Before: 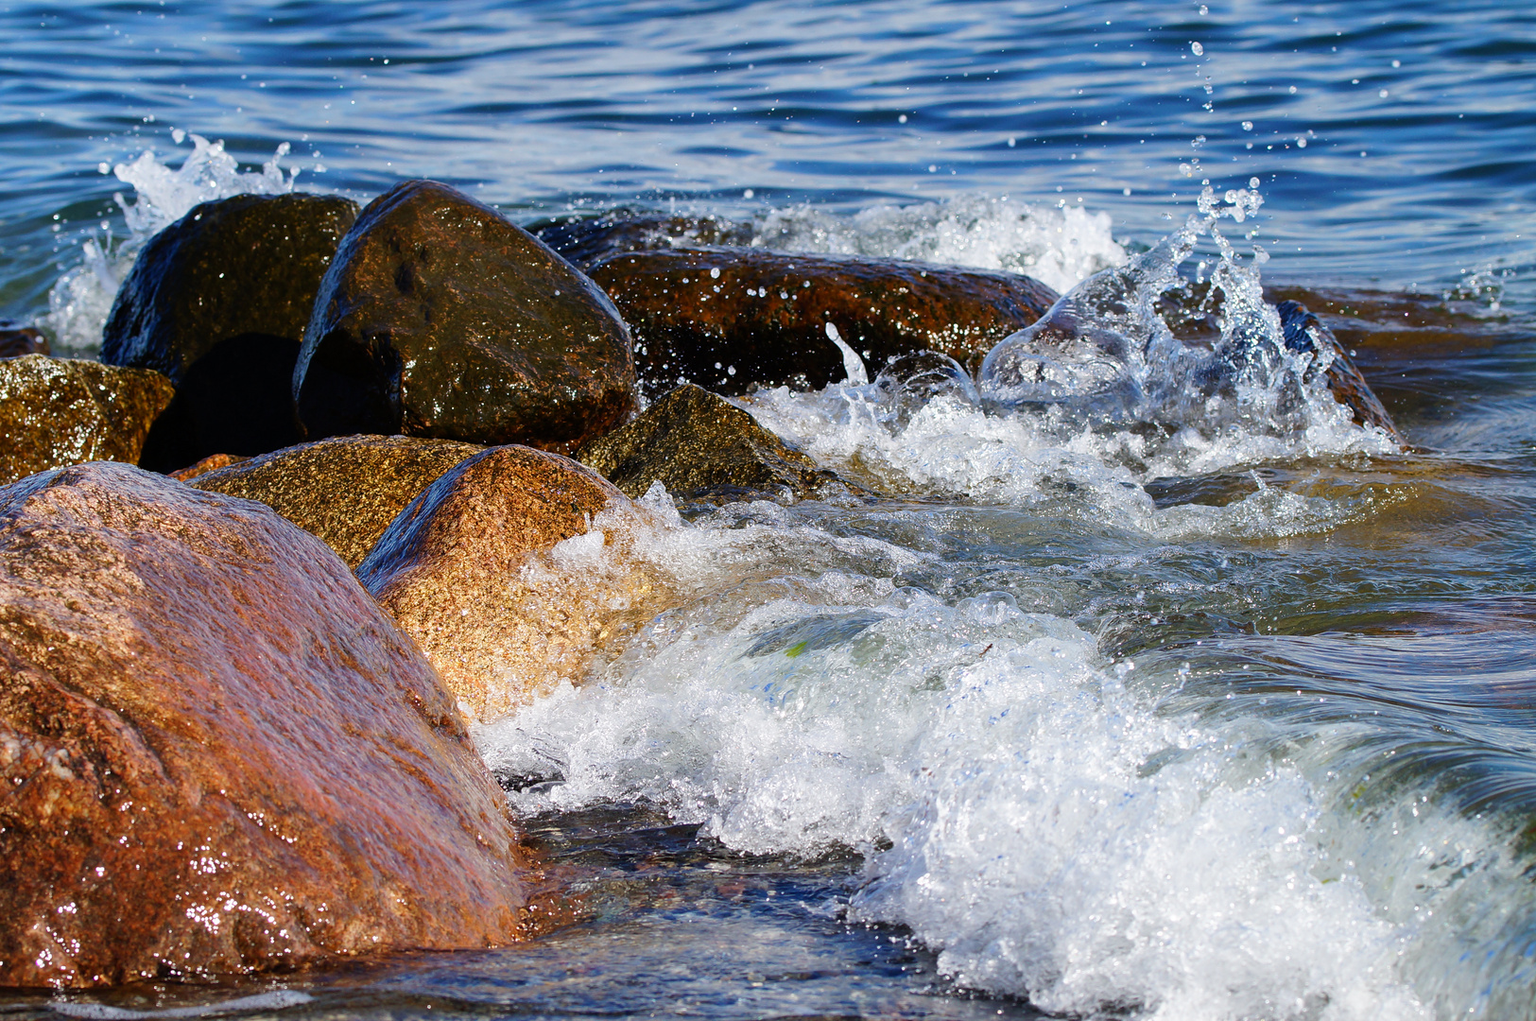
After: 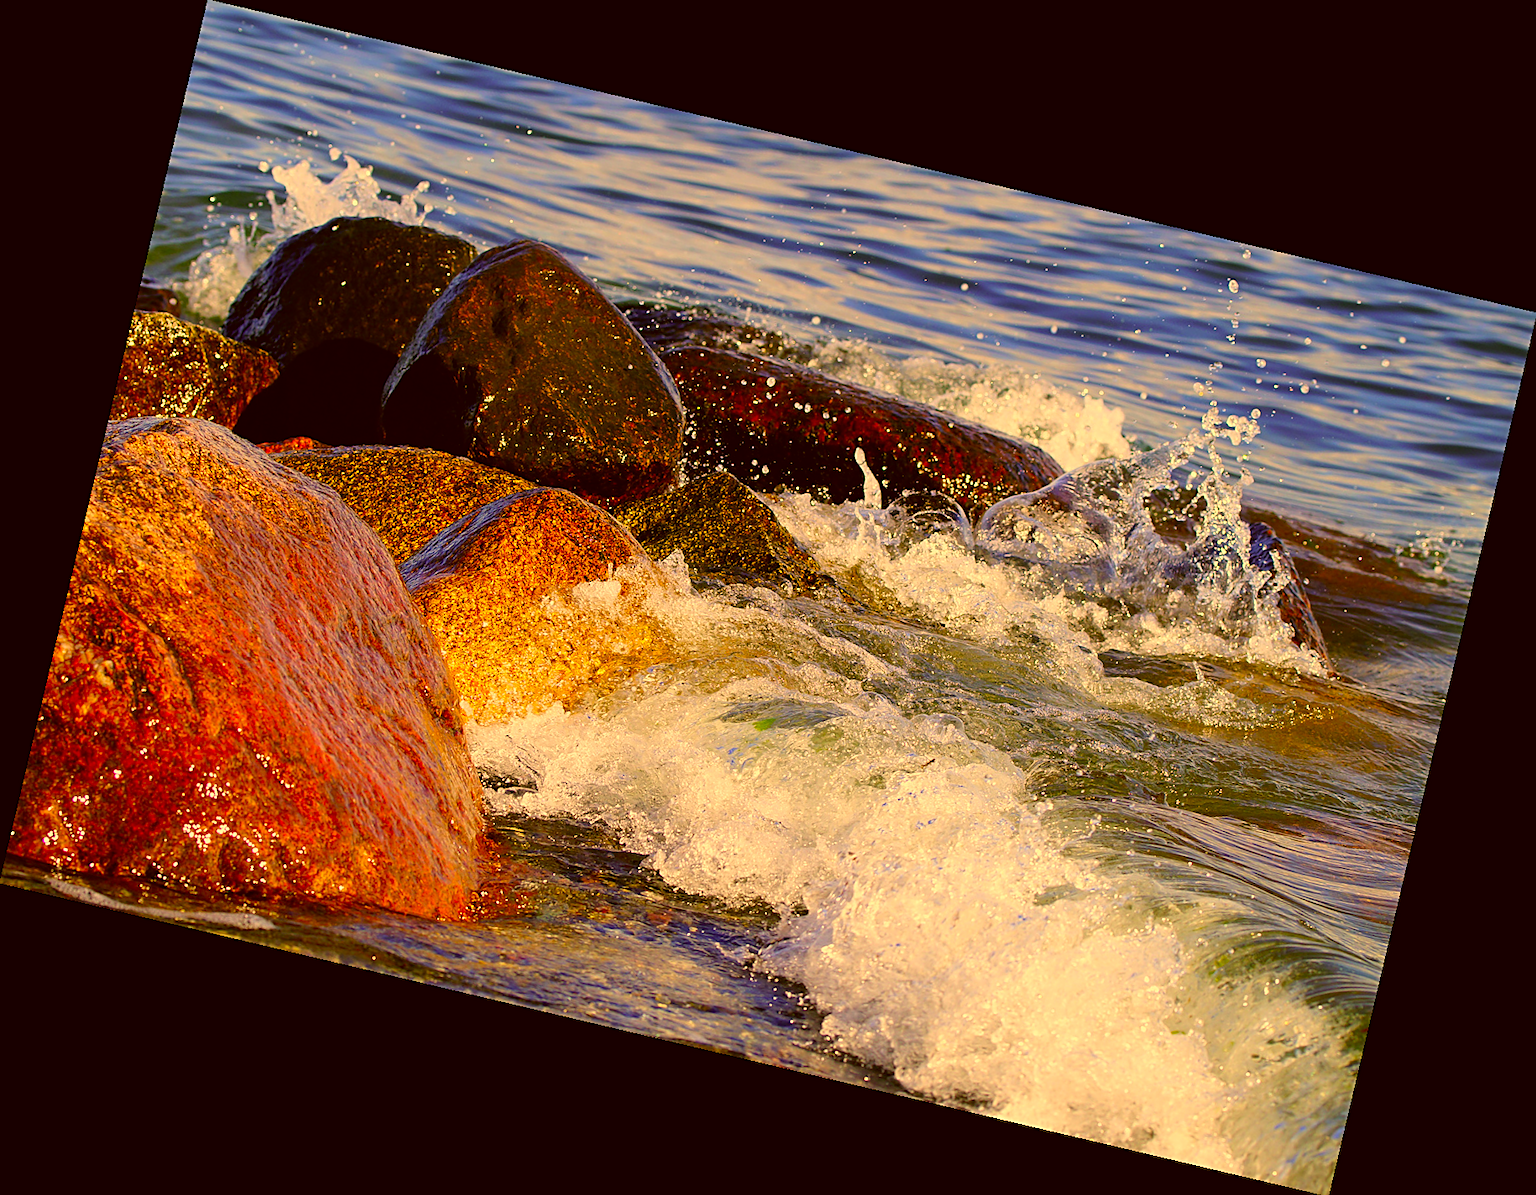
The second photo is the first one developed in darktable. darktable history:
sharpen: on, module defaults
rotate and perspective: rotation 13.27°, automatic cropping off
color correction: highlights a* 10.44, highlights b* 30.04, shadows a* 2.73, shadows b* 17.51, saturation 1.72
